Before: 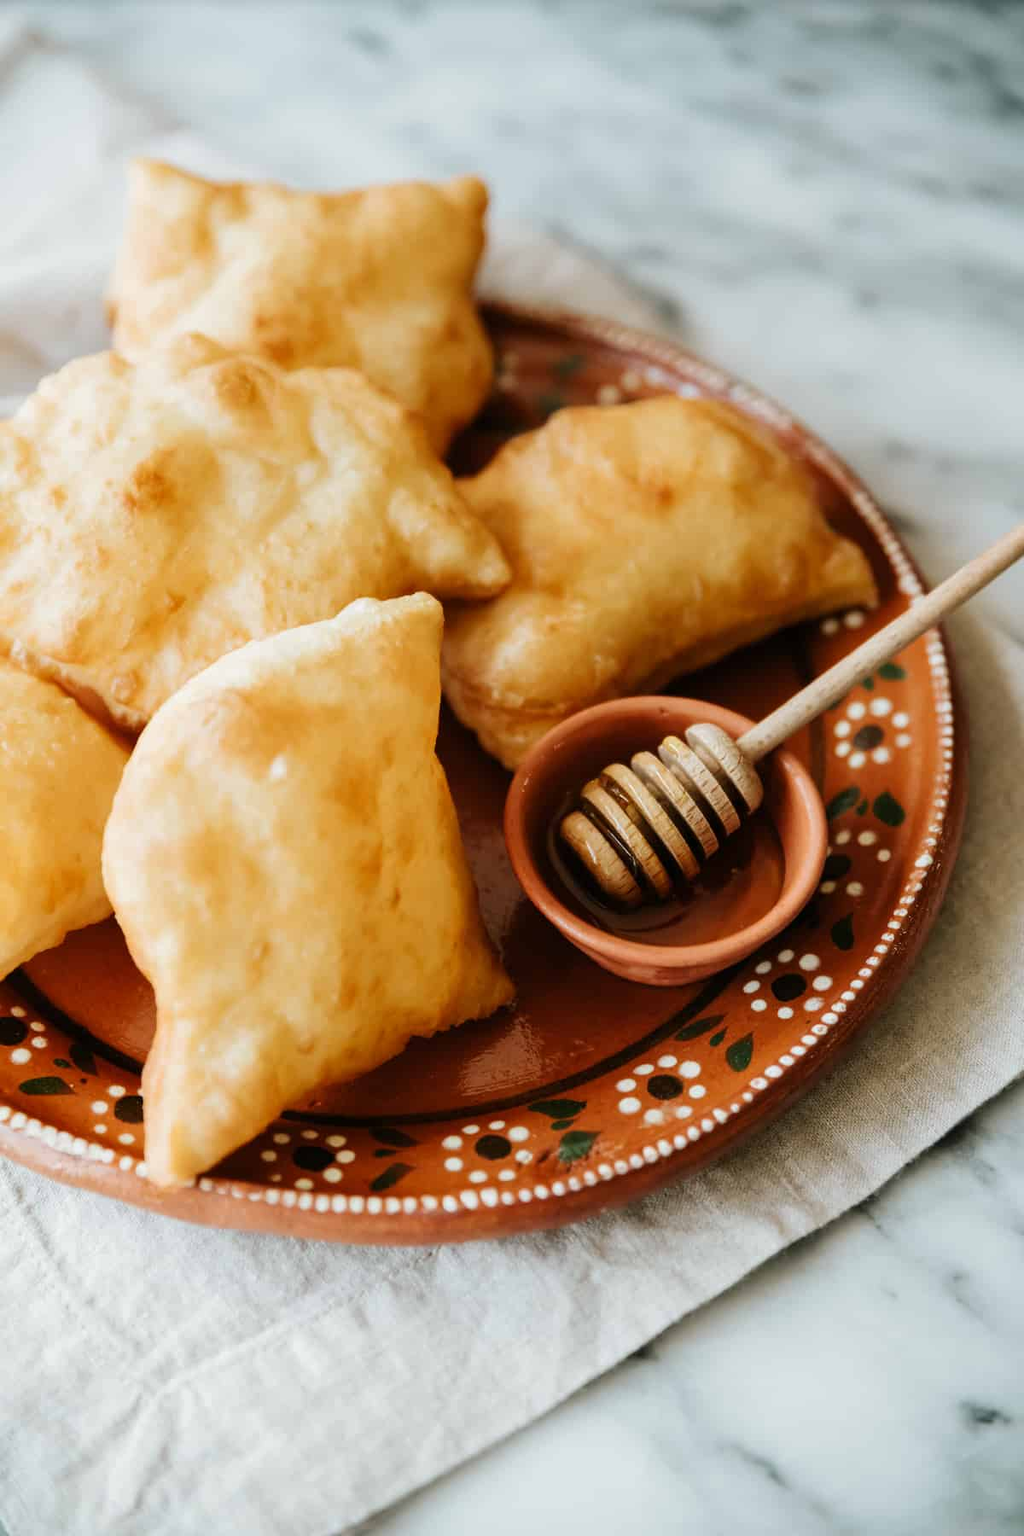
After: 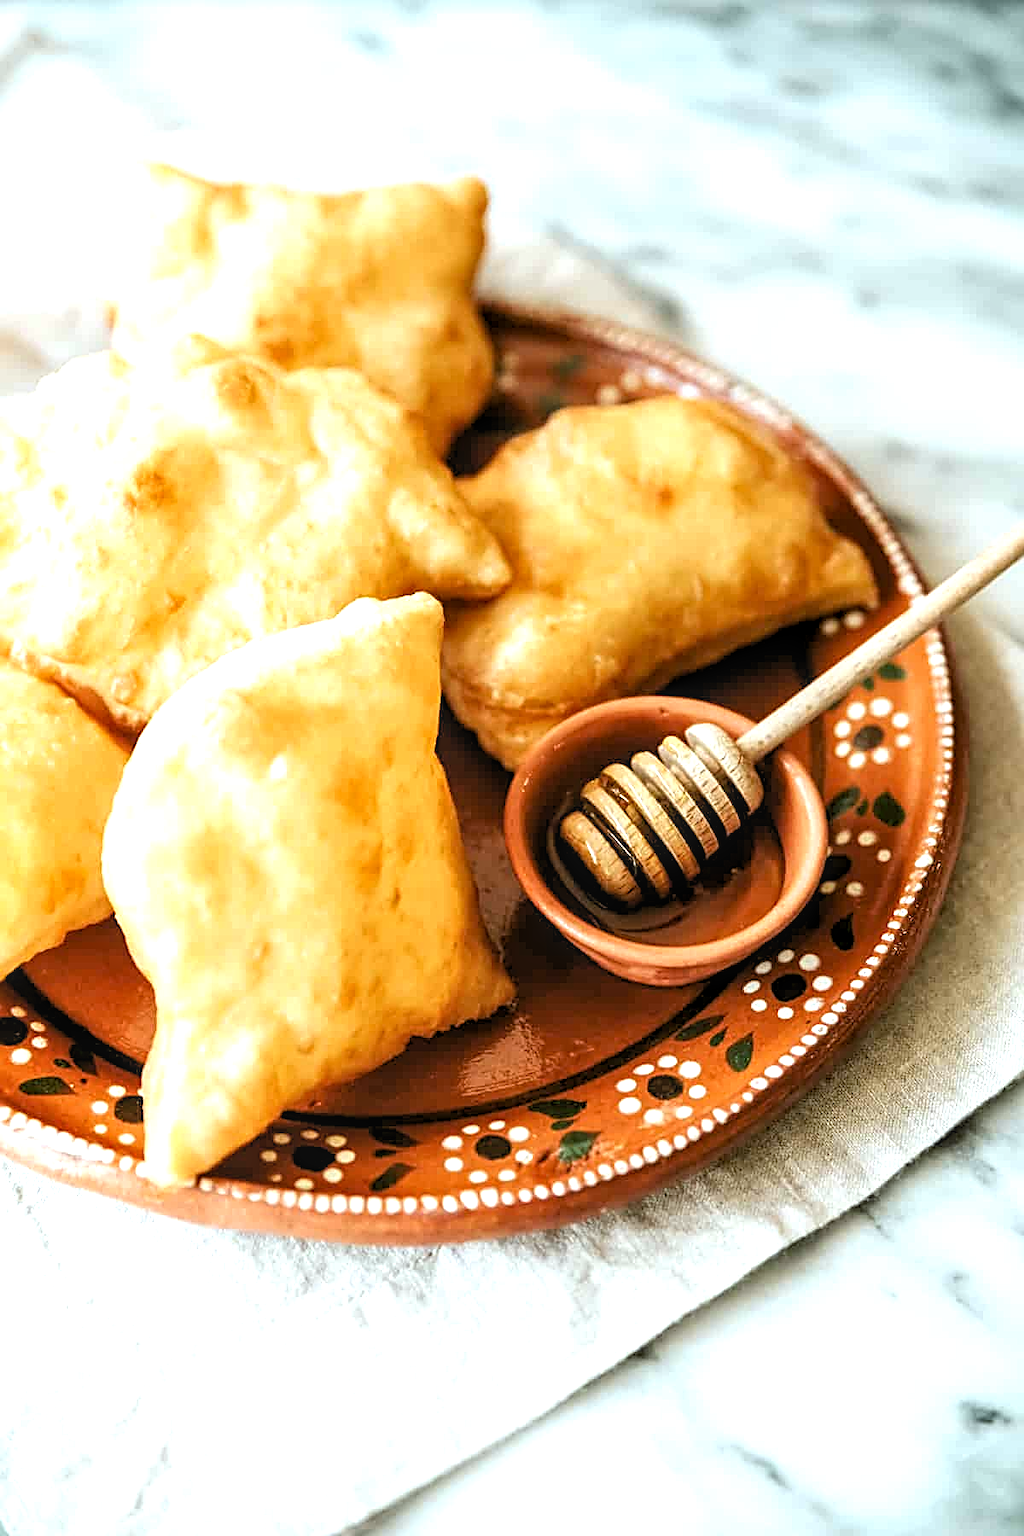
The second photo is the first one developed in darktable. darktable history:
color balance: lift [1.004, 1.002, 1.002, 0.998], gamma [1, 1.007, 1.002, 0.993], gain [1, 0.977, 1.013, 1.023], contrast -3.64%
rgb levels: levels [[0.01, 0.419, 0.839], [0, 0.5, 1], [0, 0.5, 1]]
sharpen: radius 2.531, amount 0.628
local contrast: on, module defaults
exposure: black level correction 0, exposure 0.7 EV, compensate exposure bias true, compensate highlight preservation false
